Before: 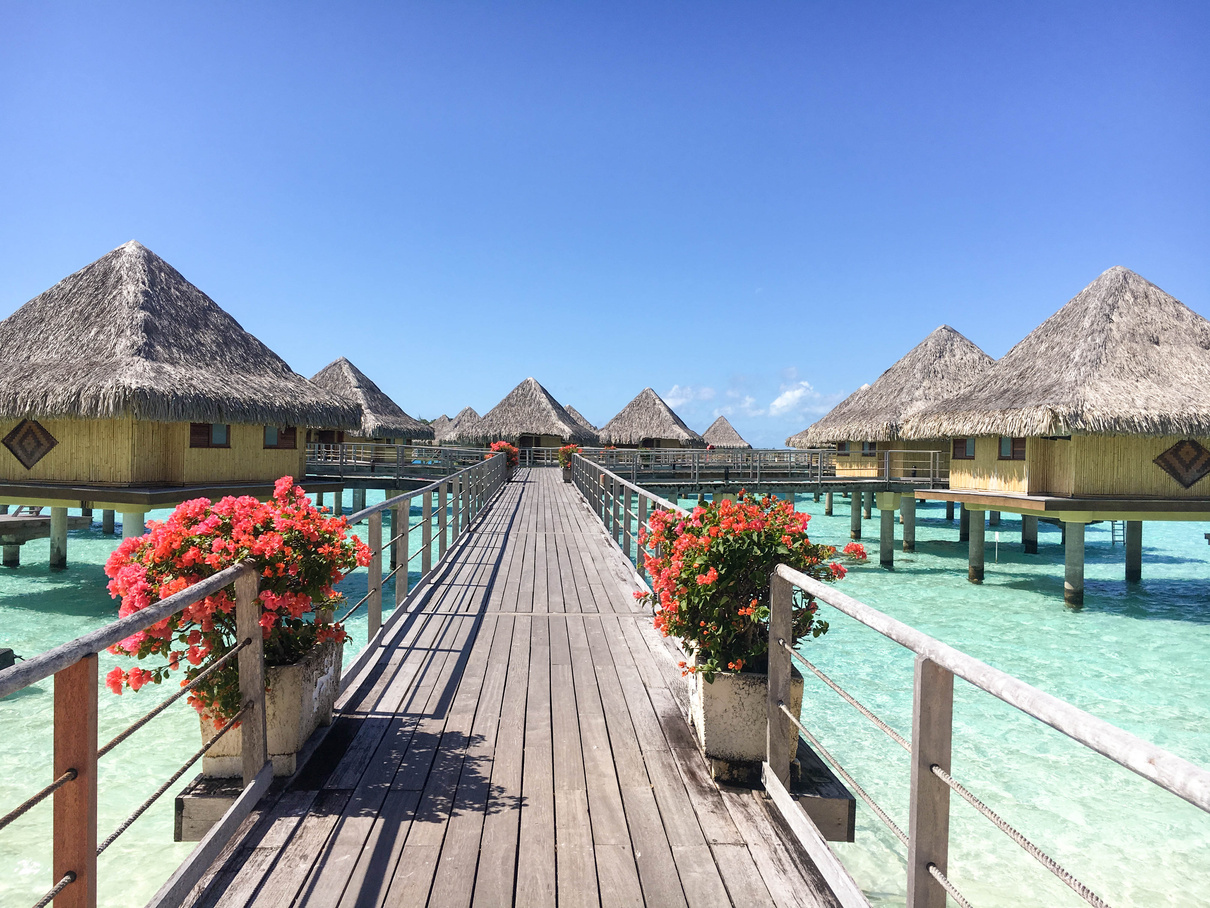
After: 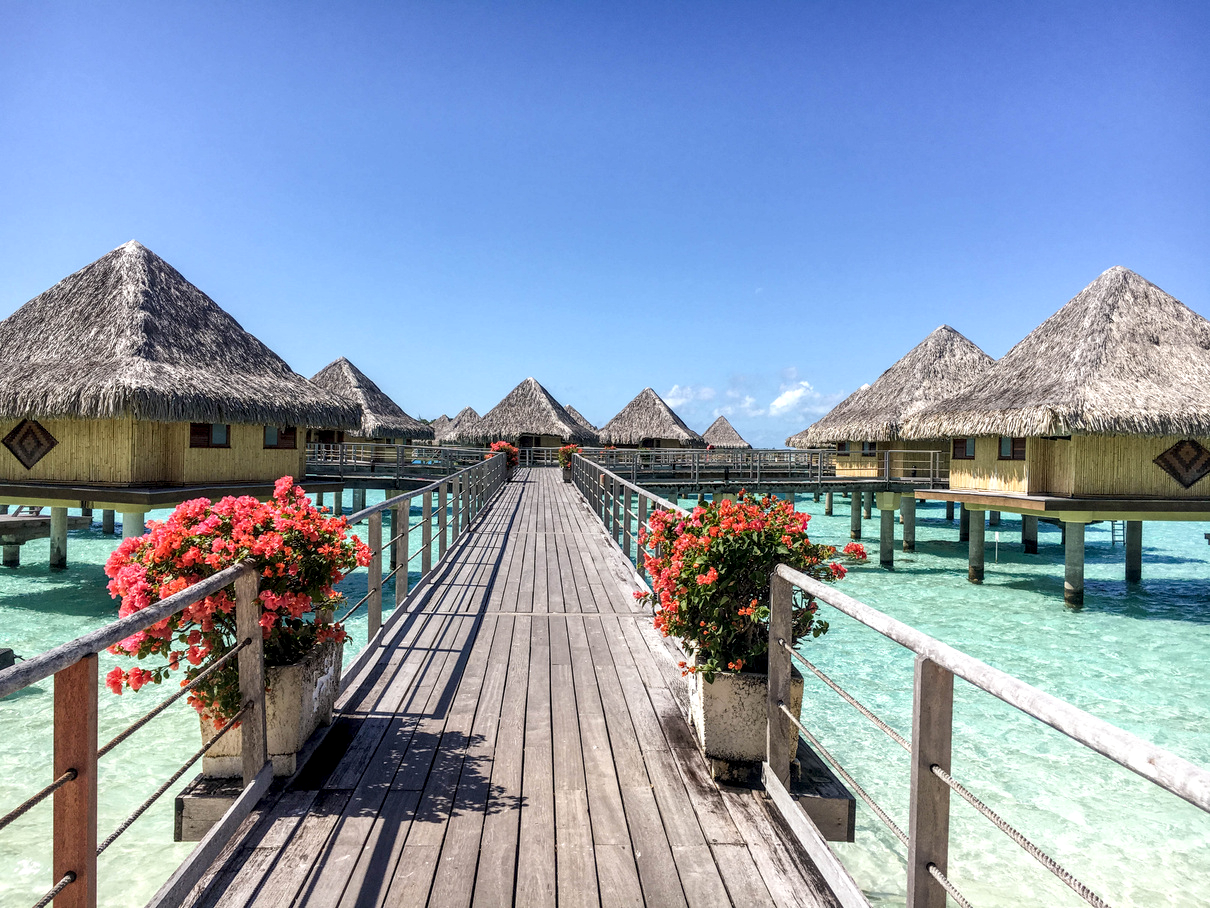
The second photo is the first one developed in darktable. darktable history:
local contrast: highlights 28%, detail 150%
